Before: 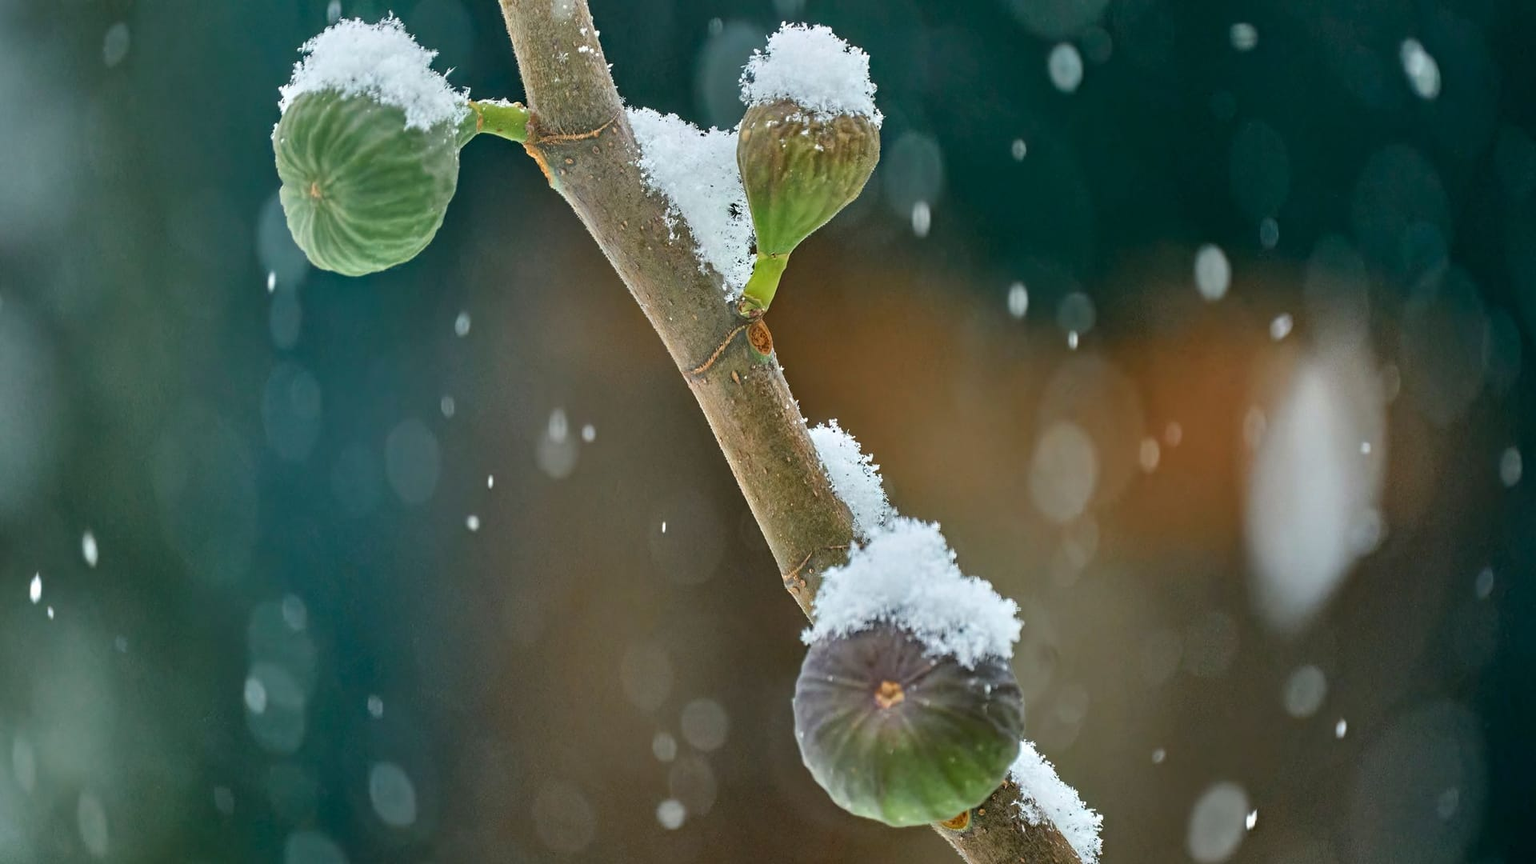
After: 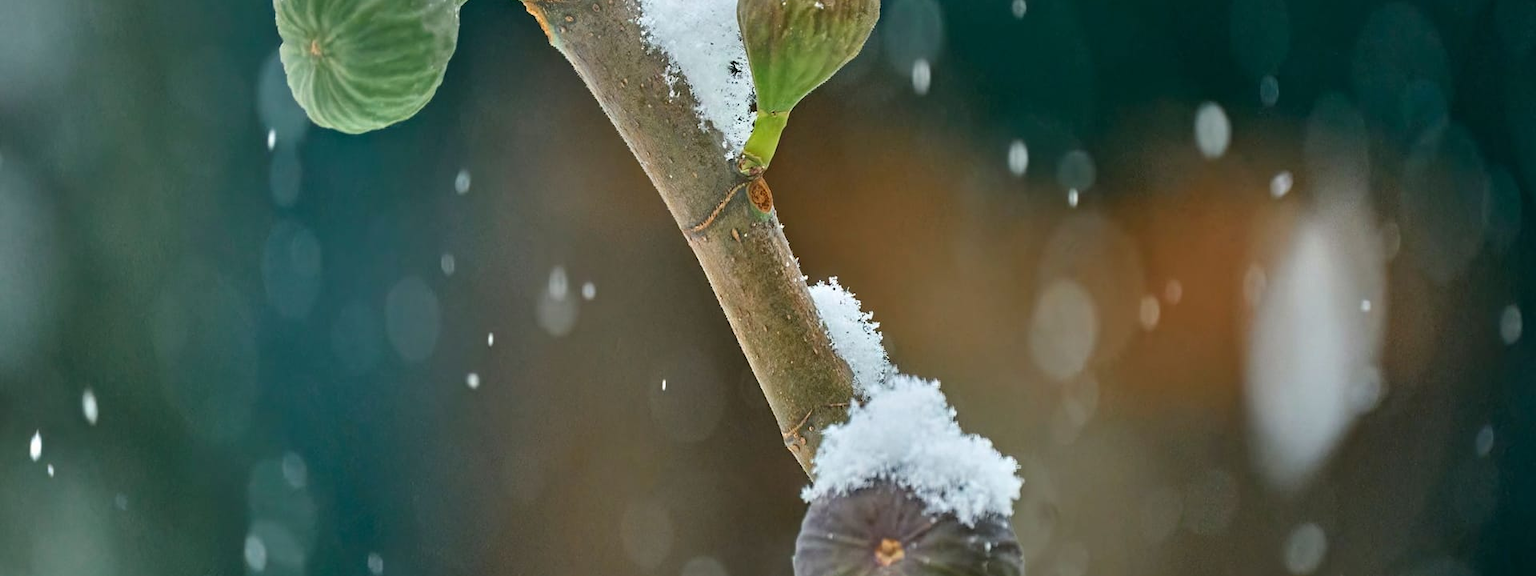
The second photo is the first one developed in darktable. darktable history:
crop: top 16.525%, bottom 16.736%
